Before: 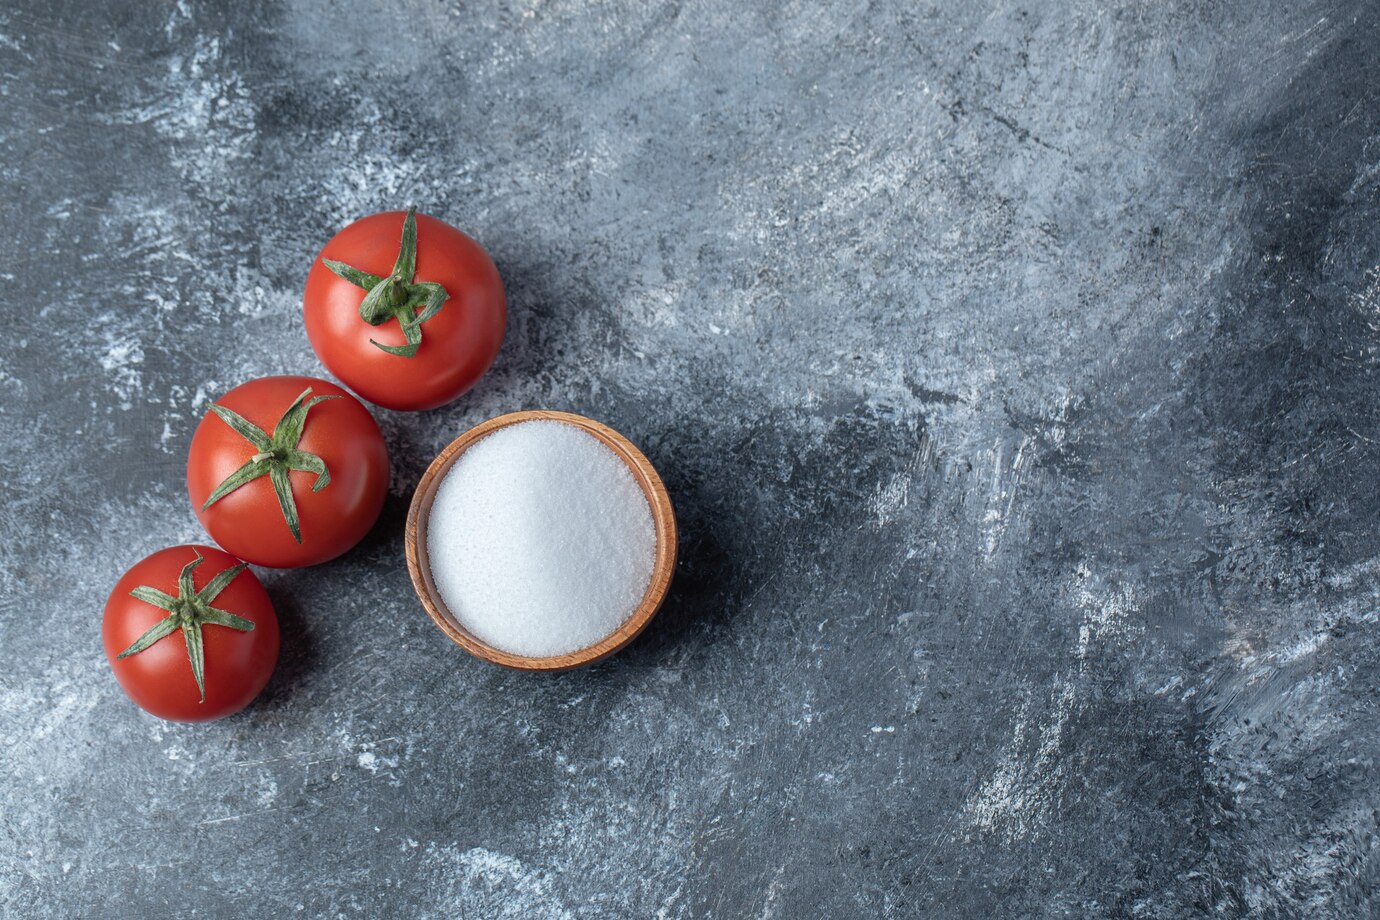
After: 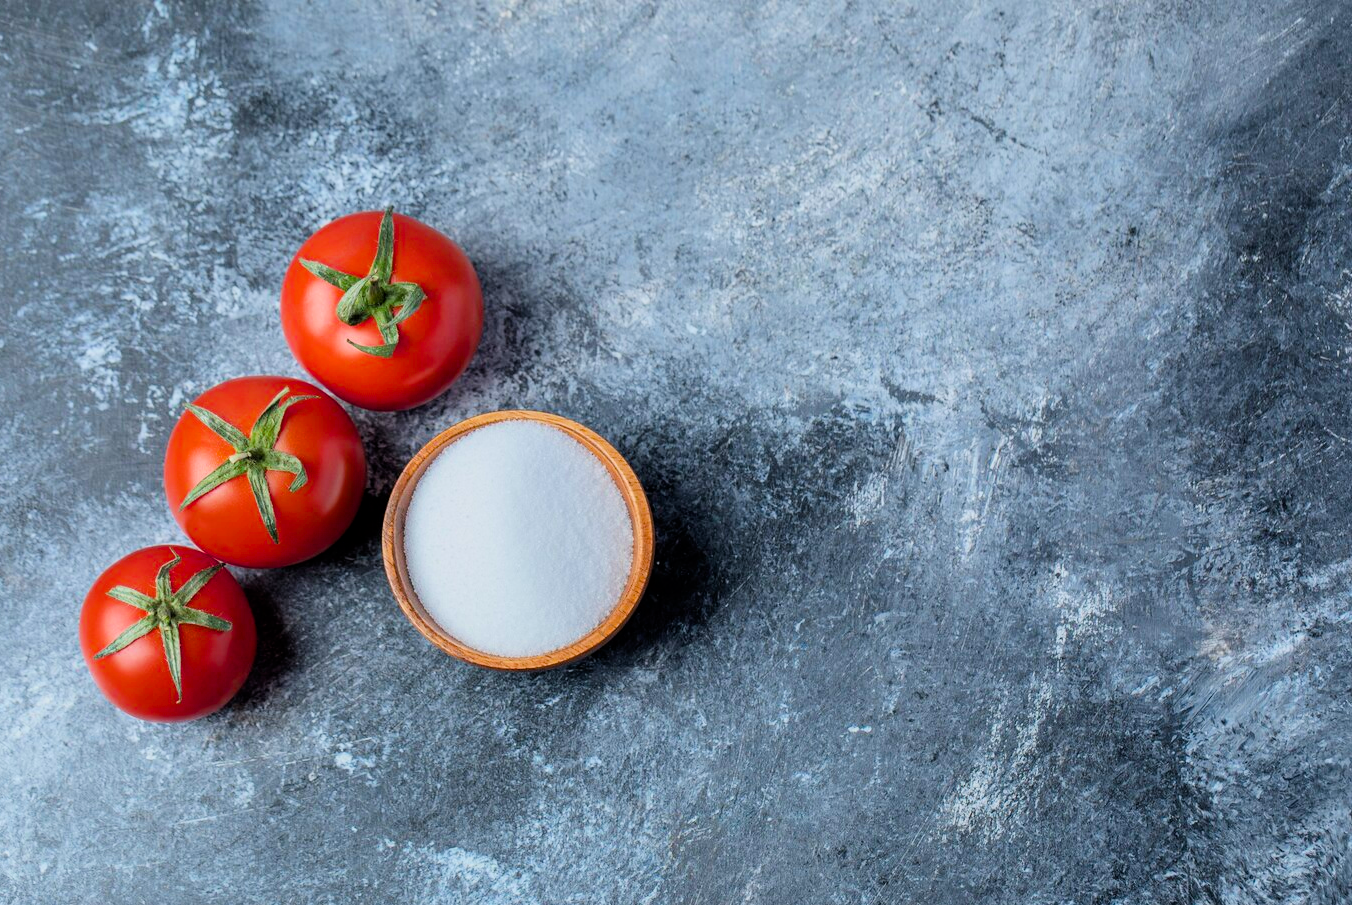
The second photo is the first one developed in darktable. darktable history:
crop: left 1.692%, right 0.283%, bottom 1.622%
color balance rgb: perceptual saturation grading › global saturation 31.204%, global vibrance 20%
filmic rgb: middle gray luminance 29.07%, black relative exposure -10.37 EV, white relative exposure 5.49 EV, target black luminance 0%, hardness 3.94, latitude 1.77%, contrast 1.122, highlights saturation mix 4.86%, shadows ↔ highlights balance 15.28%, color science v6 (2022)
exposure: black level correction 0.001, exposure 0.499 EV, compensate highlight preservation false
